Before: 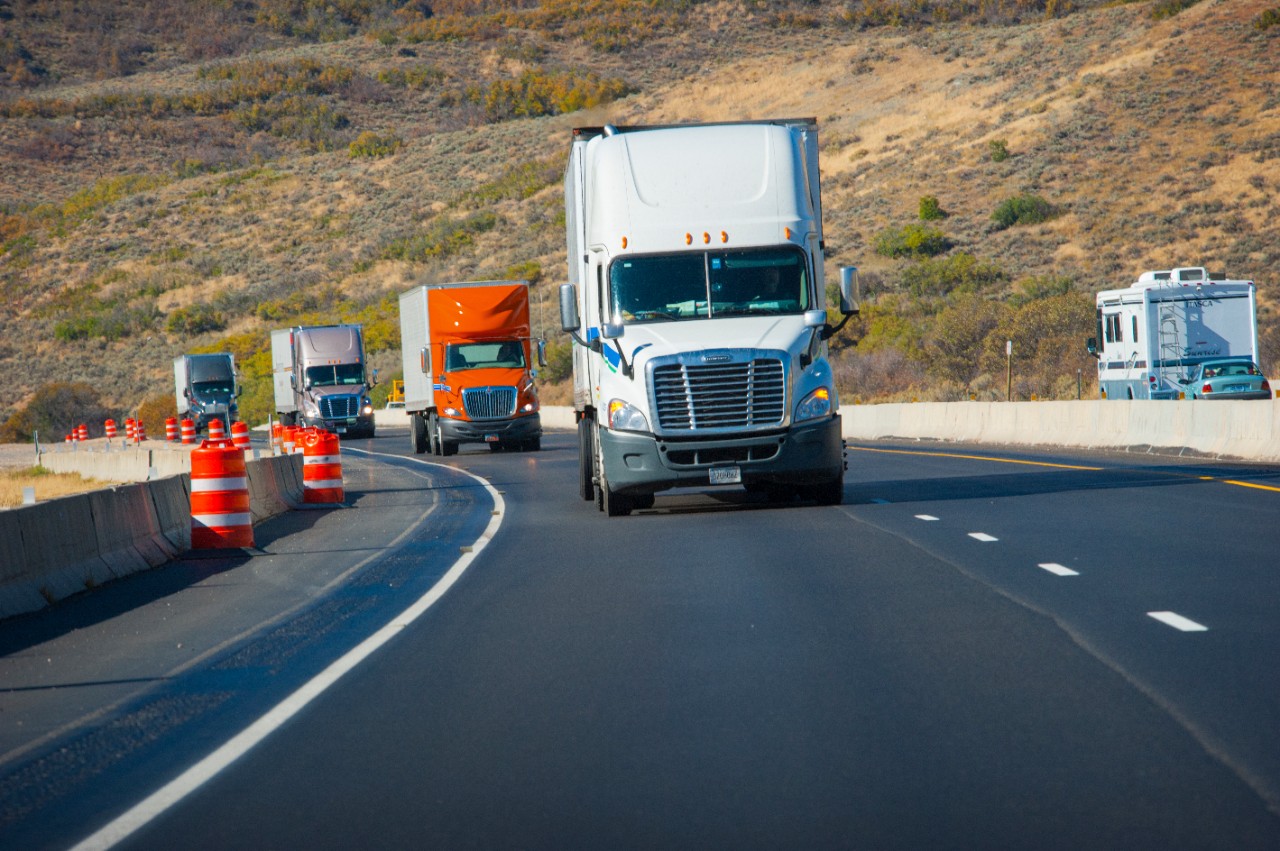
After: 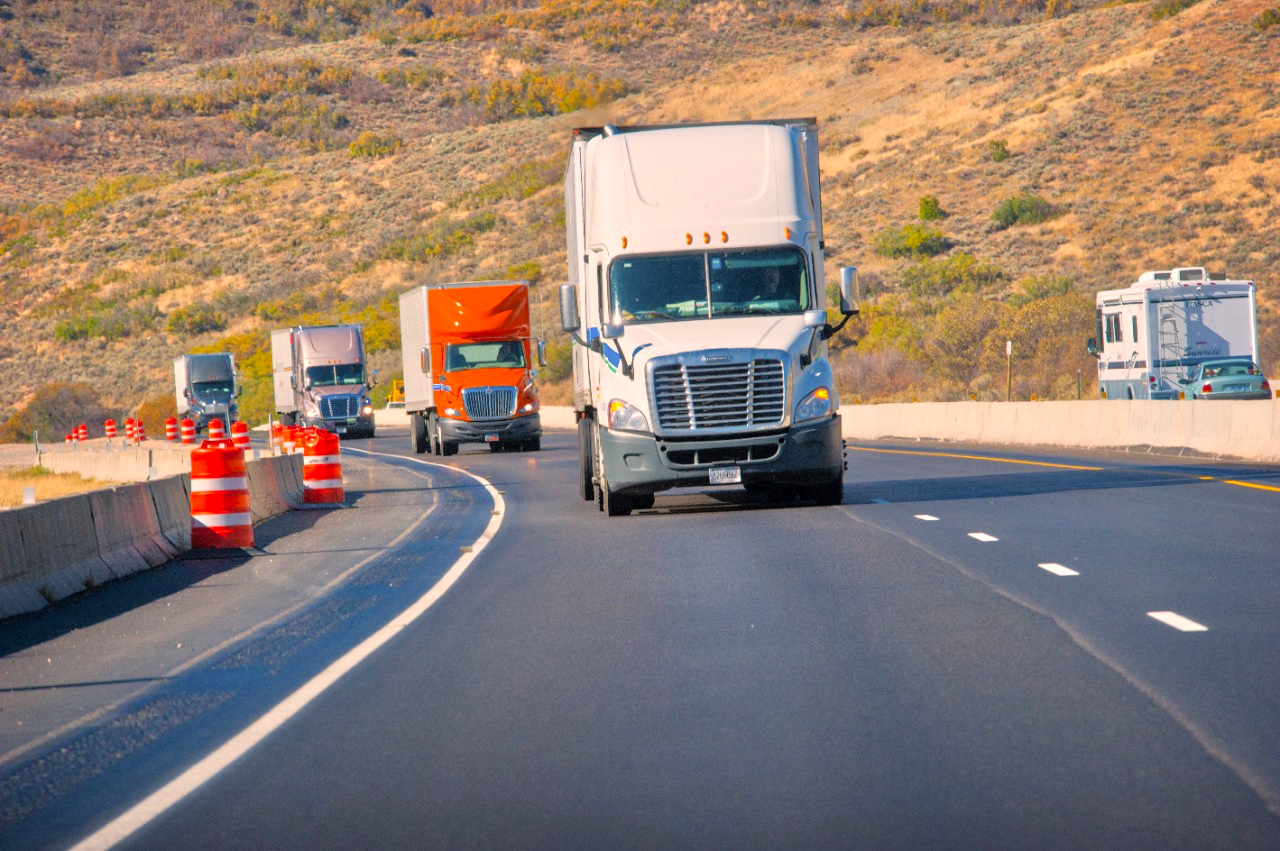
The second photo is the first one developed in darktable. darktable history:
color correction: highlights a* 11.96, highlights b* 11.58
tone equalizer: -7 EV 0.15 EV, -6 EV 0.6 EV, -5 EV 1.15 EV, -4 EV 1.33 EV, -3 EV 1.15 EV, -2 EV 0.6 EV, -1 EV 0.15 EV, mask exposure compensation -0.5 EV
